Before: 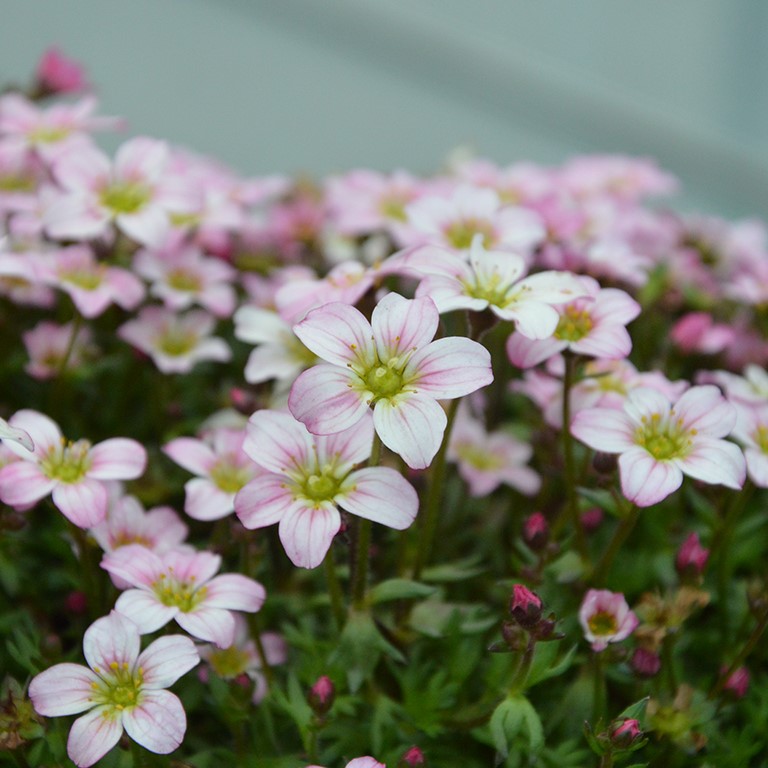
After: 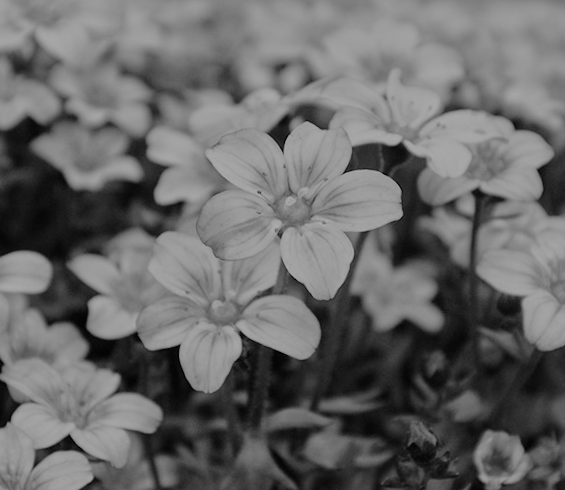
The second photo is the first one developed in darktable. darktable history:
monochrome: on, module defaults
filmic rgb: black relative exposure -7.65 EV, white relative exposure 4.56 EV, hardness 3.61, color science v6 (2022)
tone equalizer: -8 EV -0.002 EV, -7 EV 0.005 EV, -6 EV -0.008 EV, -5 EV 0.007 EV, -4 EV -0.042 EV, -3 EV -0.233 EV, -2 EV -0.662 EV, -1 EV -0.983 EV, +0 EV -0.969 EV, smoothing diameter 2%, edges refinement/feathering 20, mask exposure compensation -1.57 EV, filter diffusion 5
crop and rotate: angle -3.37°, left 9.79%, top 20.73%, right 12.42%, bottom 11.82%
